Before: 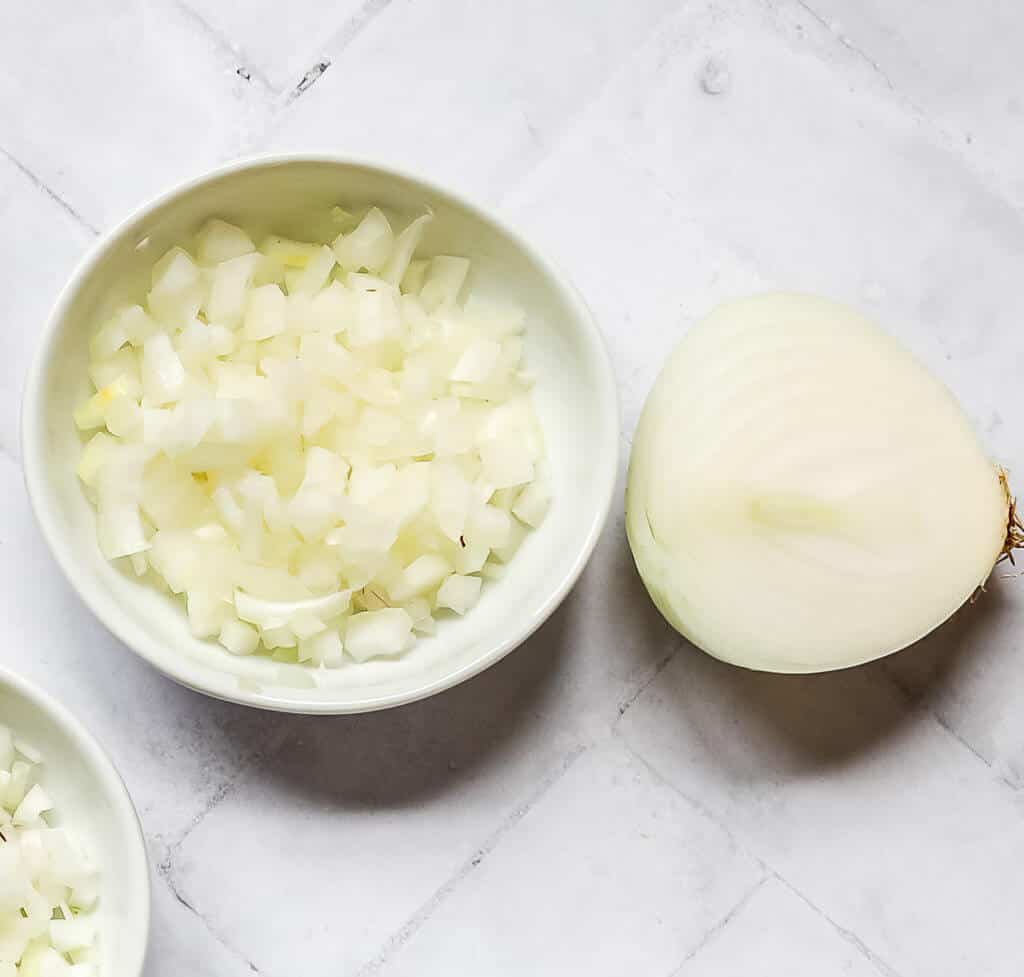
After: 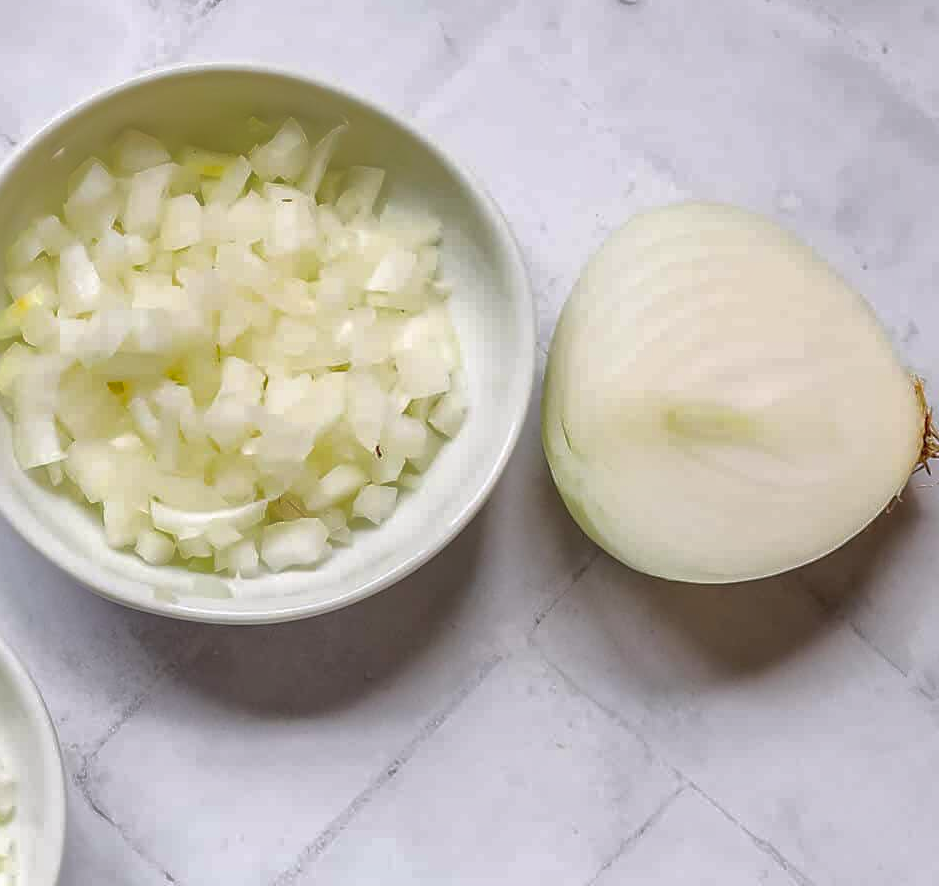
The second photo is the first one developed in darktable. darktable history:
shadows and highlights: shadows 40, highlights -60
white balance: red 1.009, blue 1.027
crop and rotate: left 8.262%, top 9.226%
